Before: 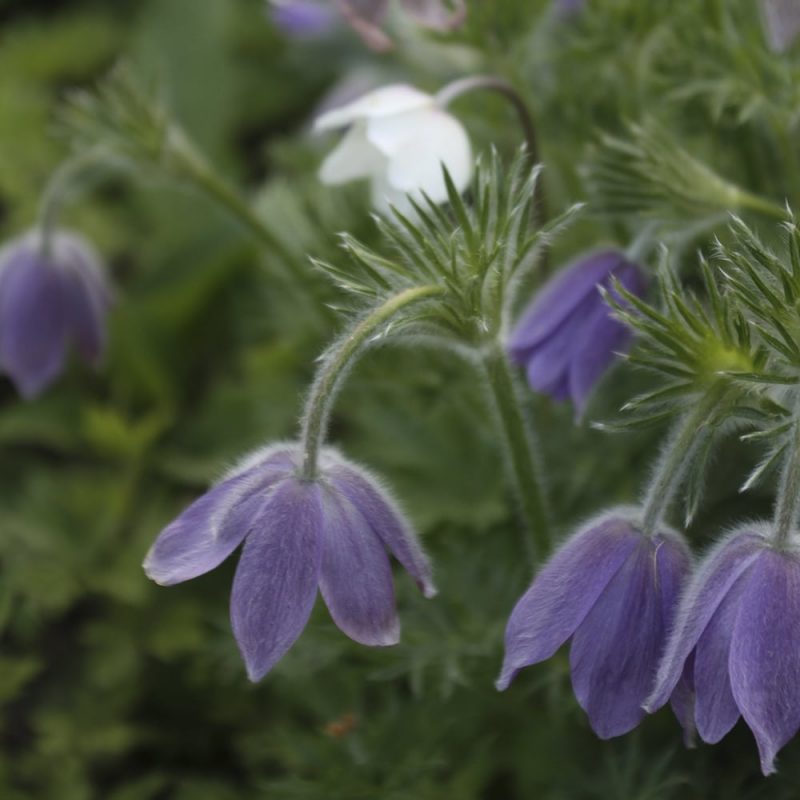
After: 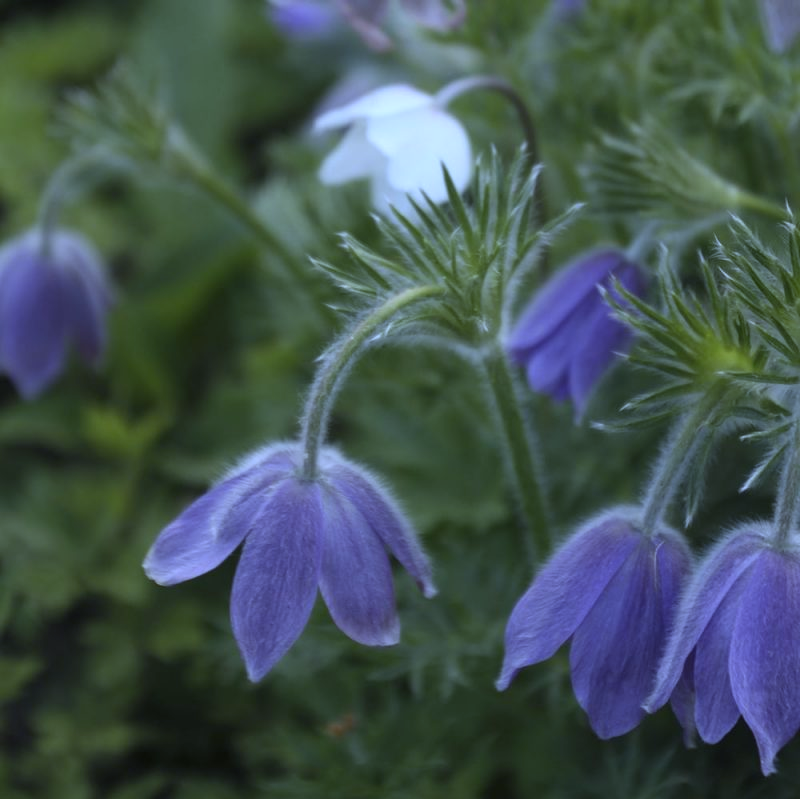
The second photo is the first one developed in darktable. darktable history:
white balance: red 0.871, blue 1.249
crop: bottom 0.071%
